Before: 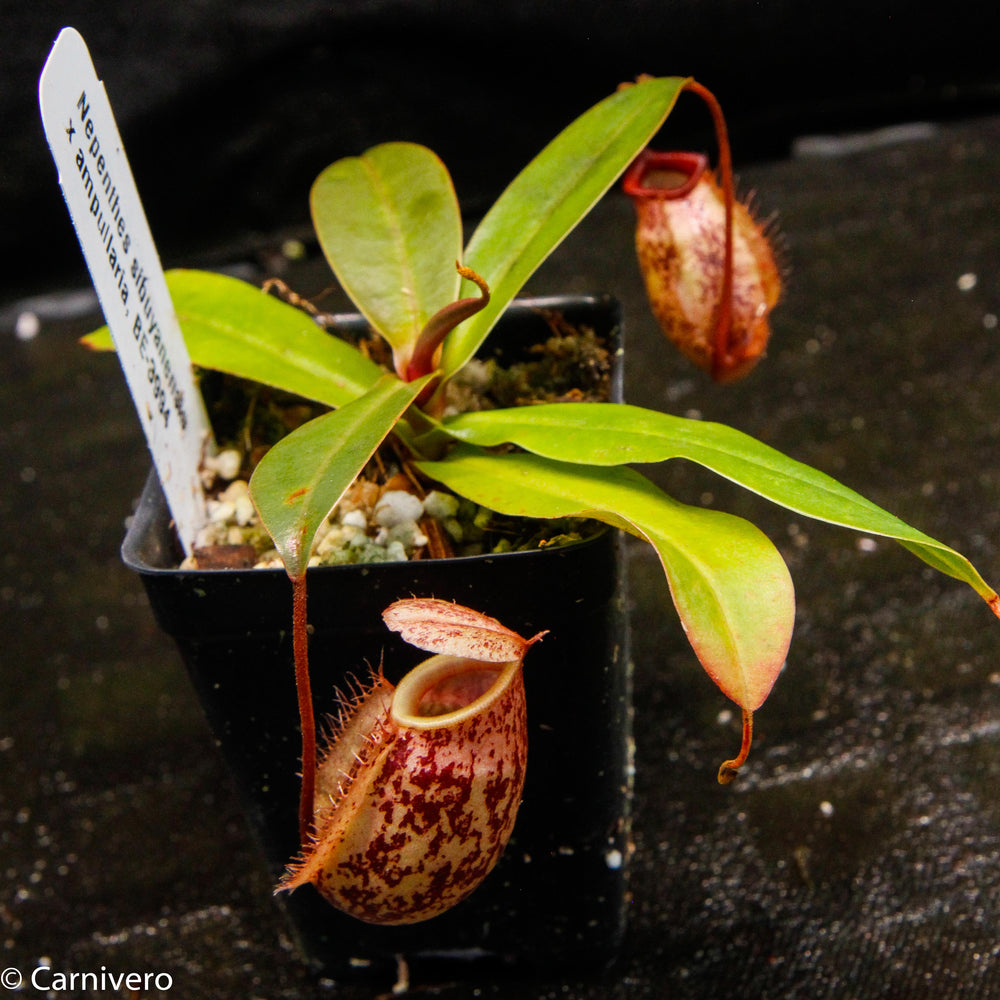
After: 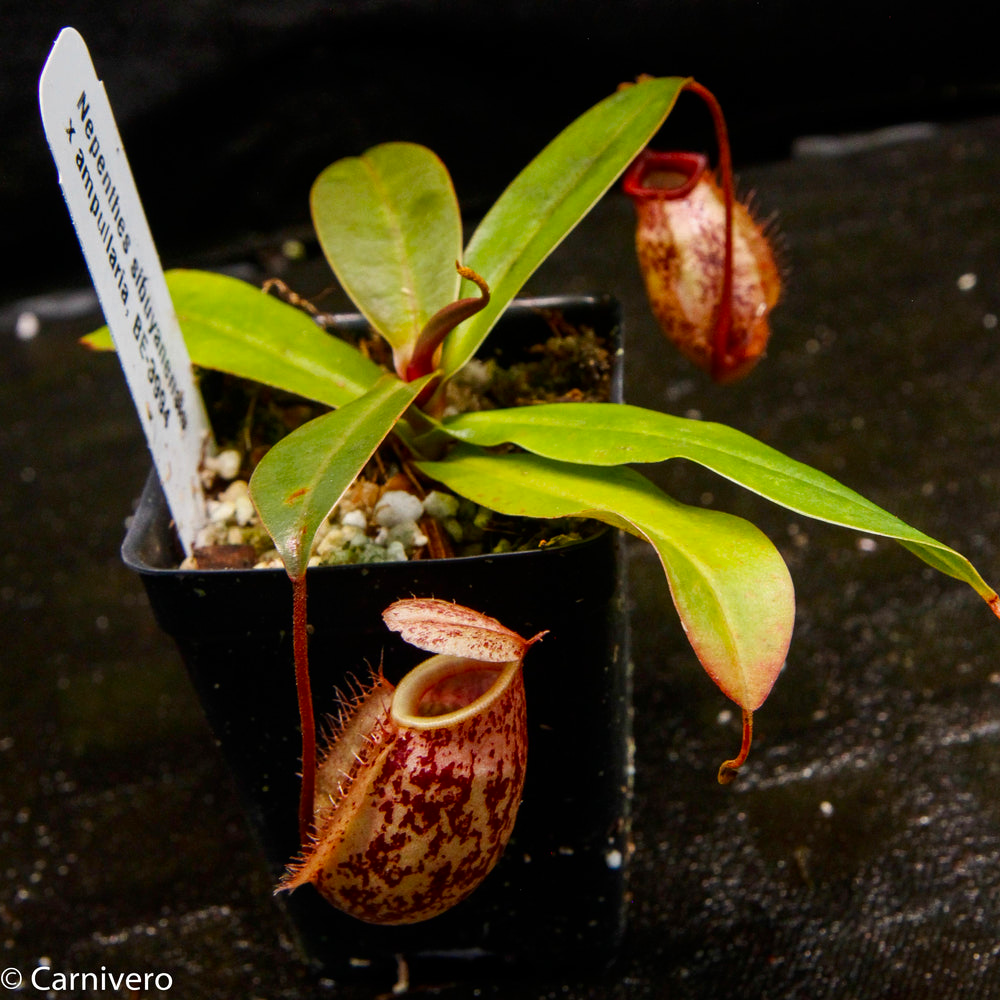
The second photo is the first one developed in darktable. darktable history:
contrast brightness saturation: brightness -0.09
